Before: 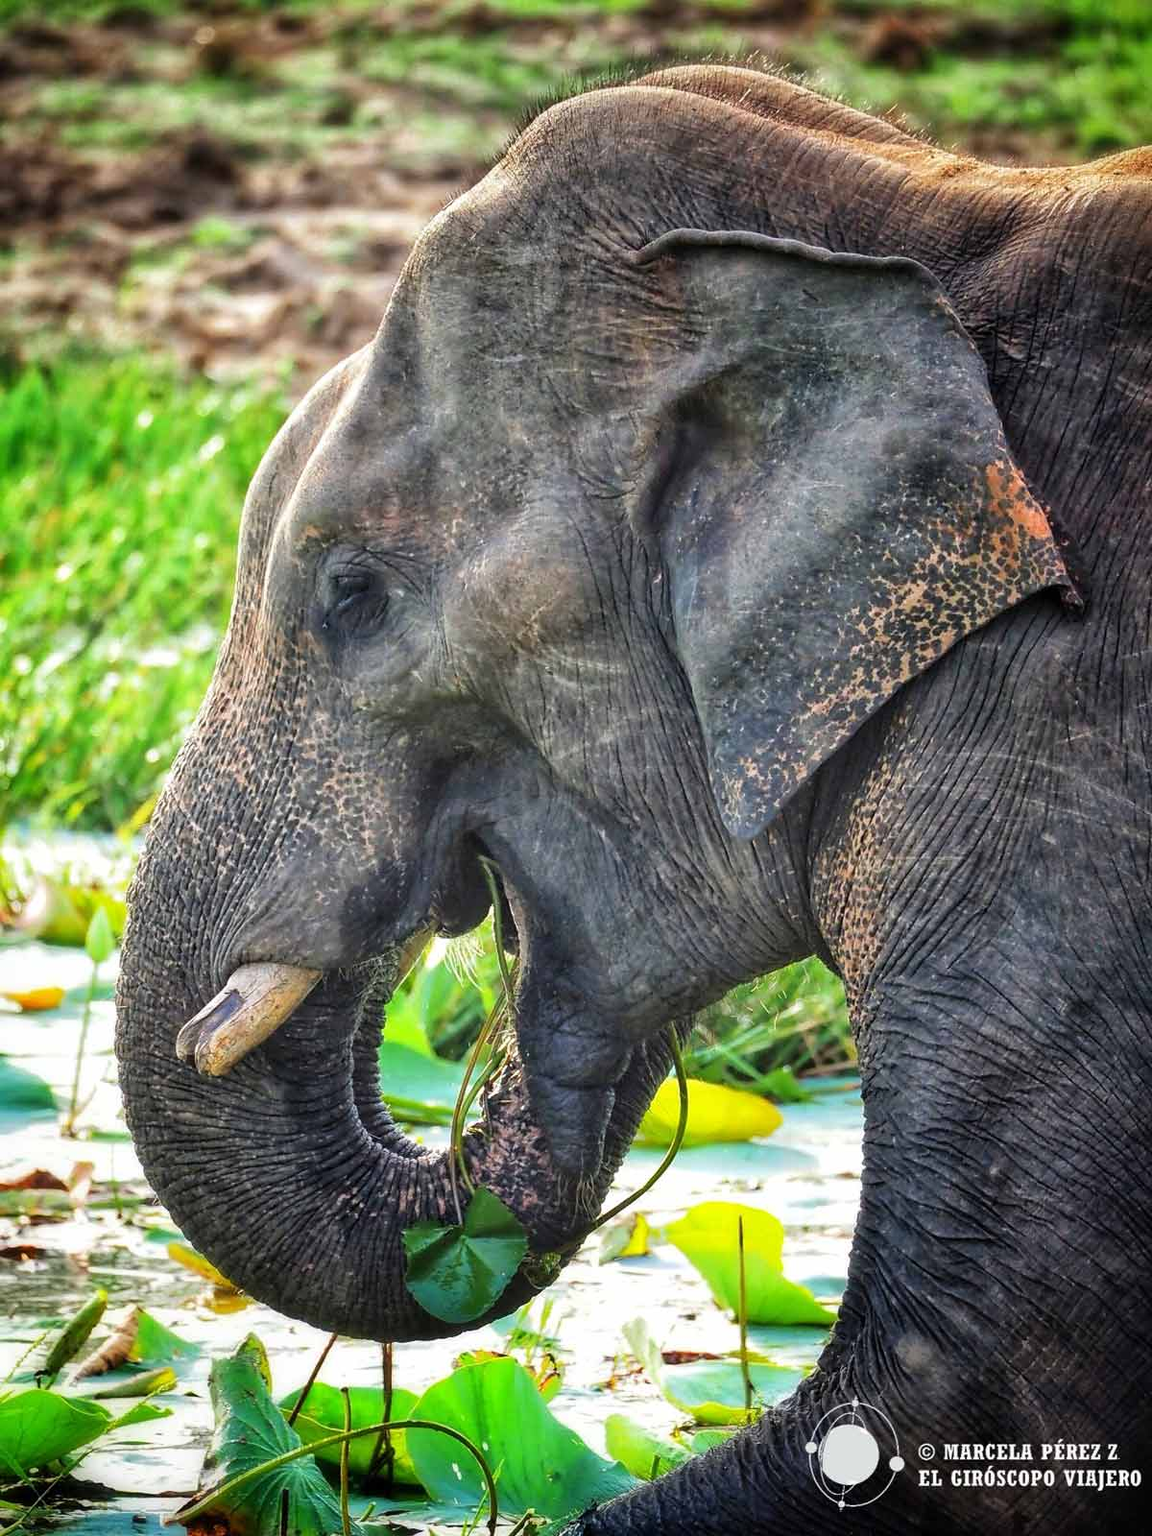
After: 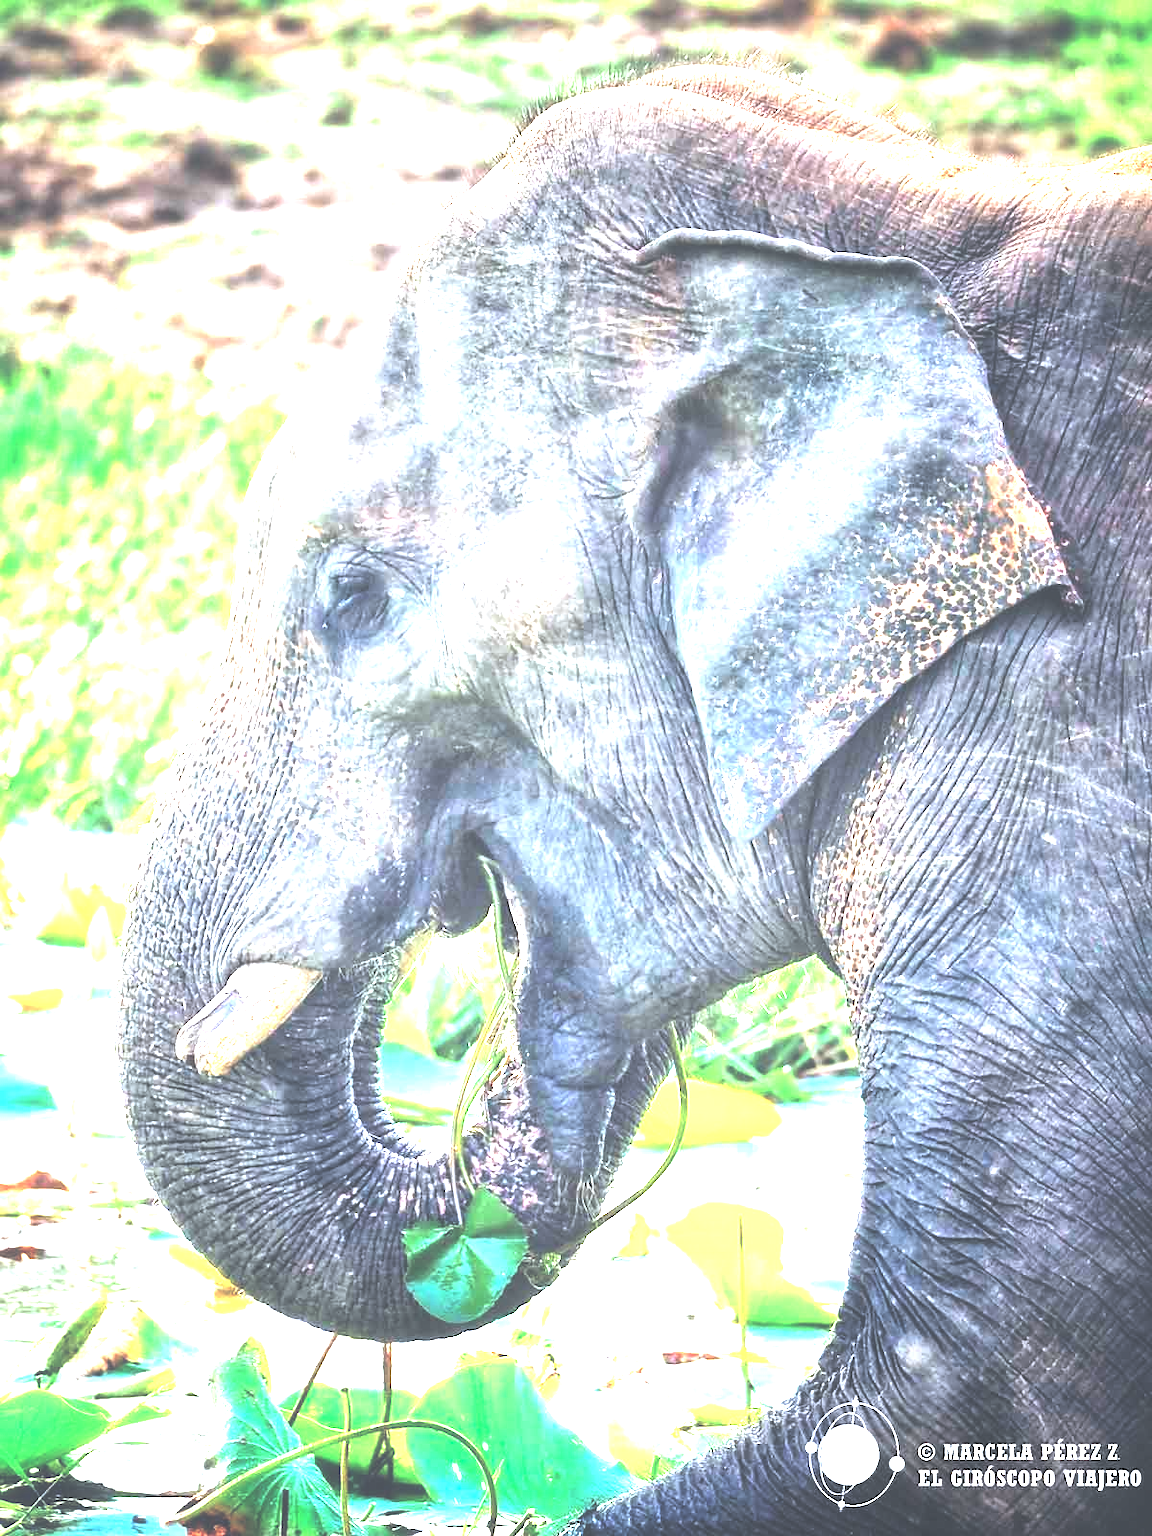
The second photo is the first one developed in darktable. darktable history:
color calibration: x 0.37, y 0.382, temperature 4314.49 K
exposure: black level correction -0.023, exposure 1.393 EV, compensate exposure bias true, compensate highlight preservation false
tone equalizer: -8 EV -1.11 EV, -7 EV -0.996 EV, -6 EV -0.841 EV, -5 EV -0.581 EV, -3 EV 0.566 EV, -2 EV 0.88 EV, -1 EV 0.997 EV, +0 EV 1.07 EV, mask exposure compensation -0.502 EV
